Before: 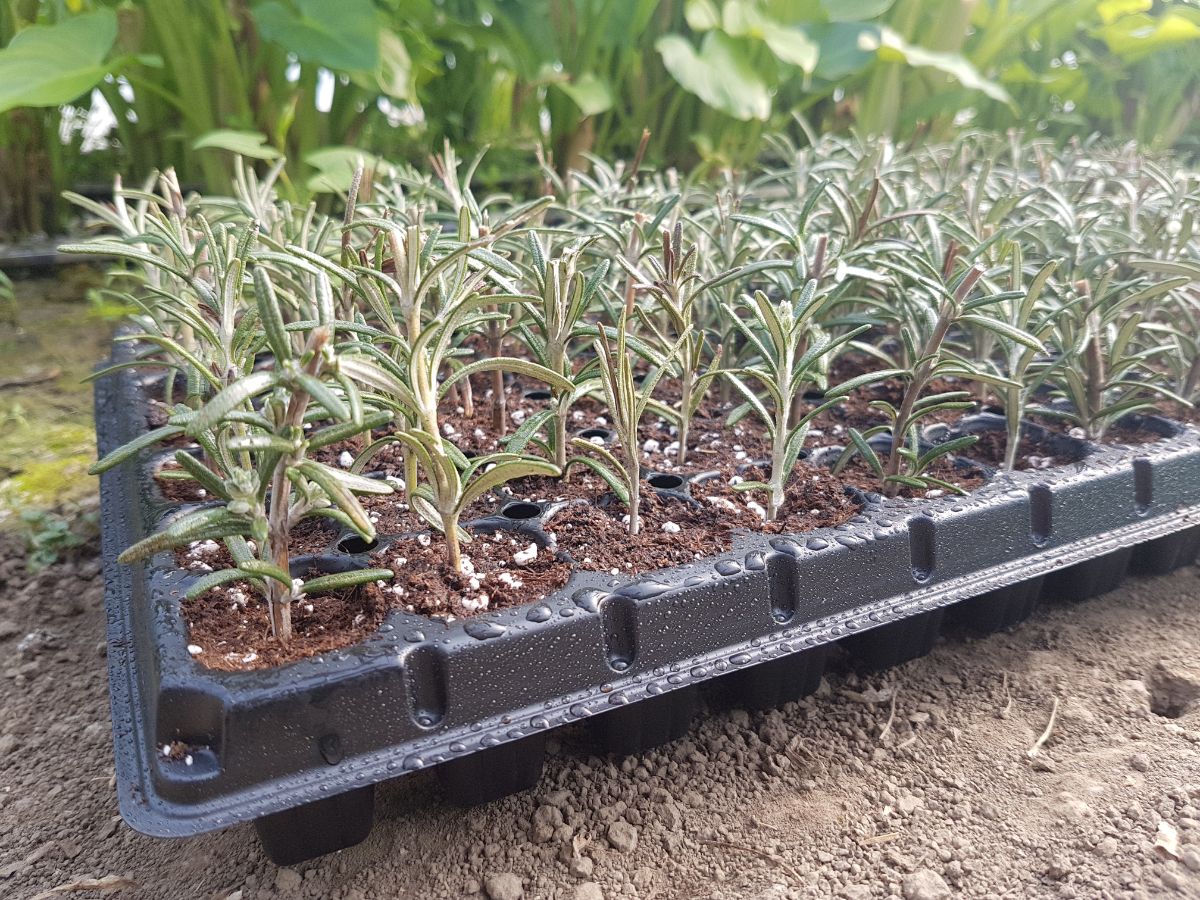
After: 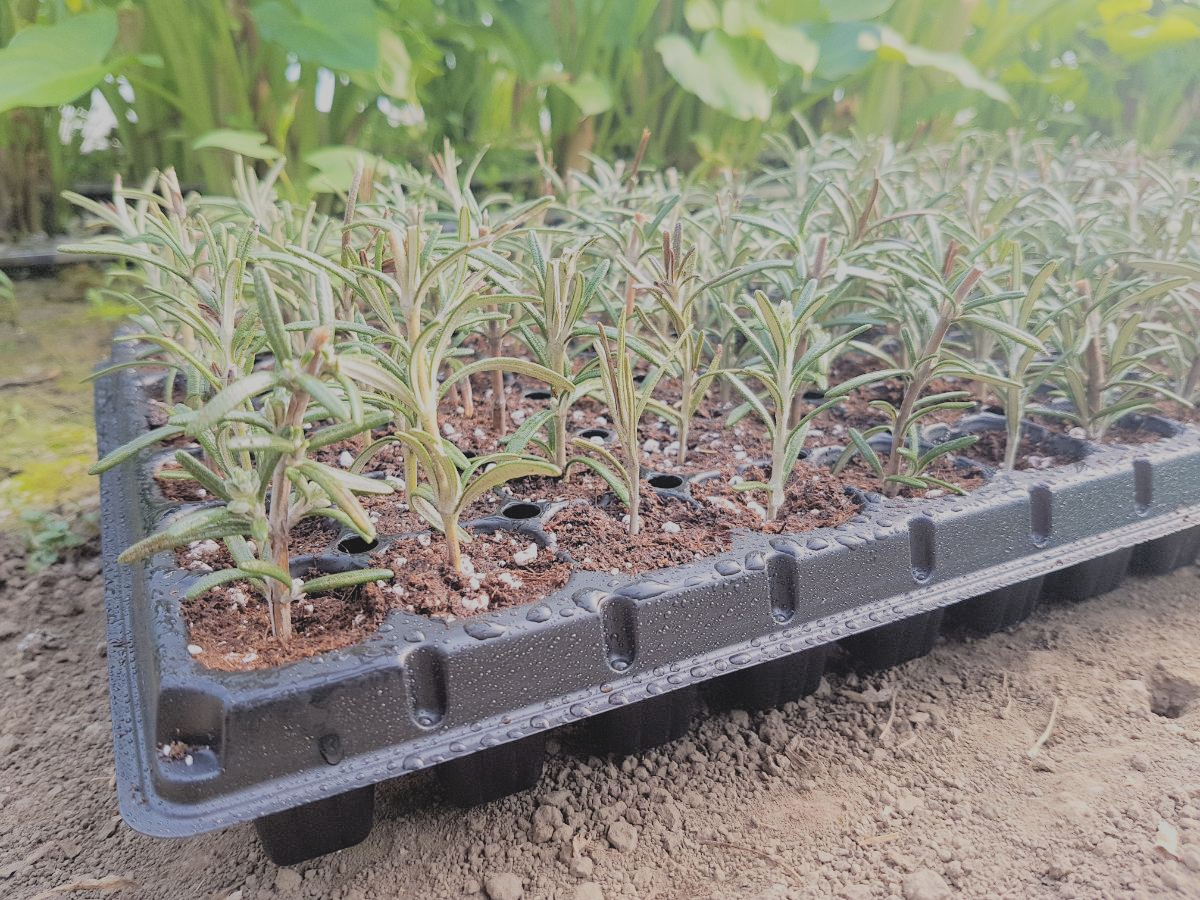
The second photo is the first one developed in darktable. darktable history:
filmic rgb: middle gray luminance 17.76%, black relative exposure -7.51 EV, white relative exposure 8.44 EV, target black luminance 0%, hardness 2.23, latitude 17.99%, contrast 0.887, highlights saturation mix 6.32%, shadows ↔ highlights balance 10.73%, color science v6 (2022)
exposure: black level correction 0, exposure 0.499 EV, compensate exposure bias true, compensate highlight preservation false
contrast brightness saturation: contrast -0.143, brightness 0.053, saturation -0.122
